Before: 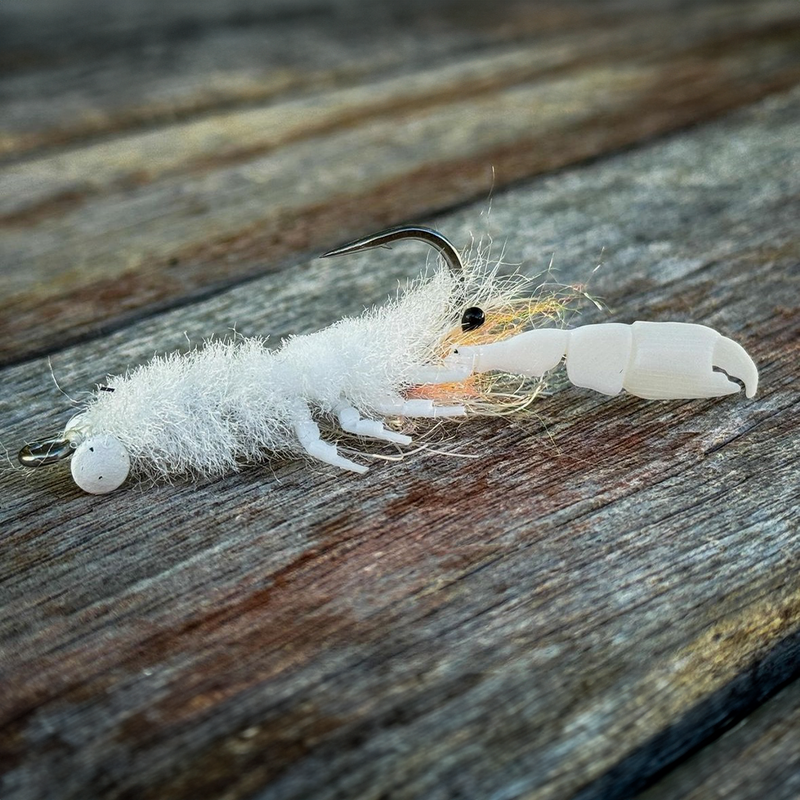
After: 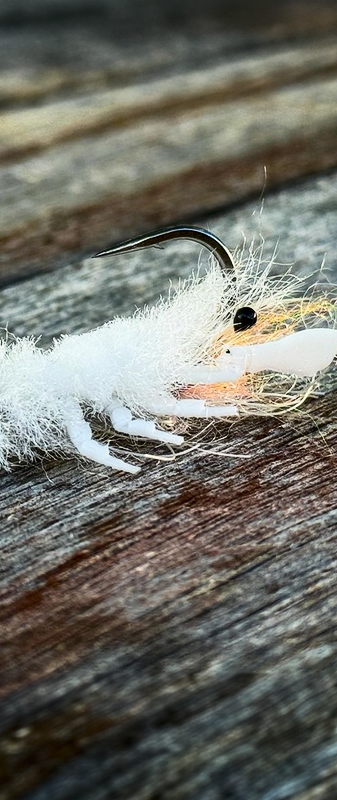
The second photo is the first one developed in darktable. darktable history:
contrast brightness saturation: contrast 0.28
crop: left 28.583%, right 29.231%
